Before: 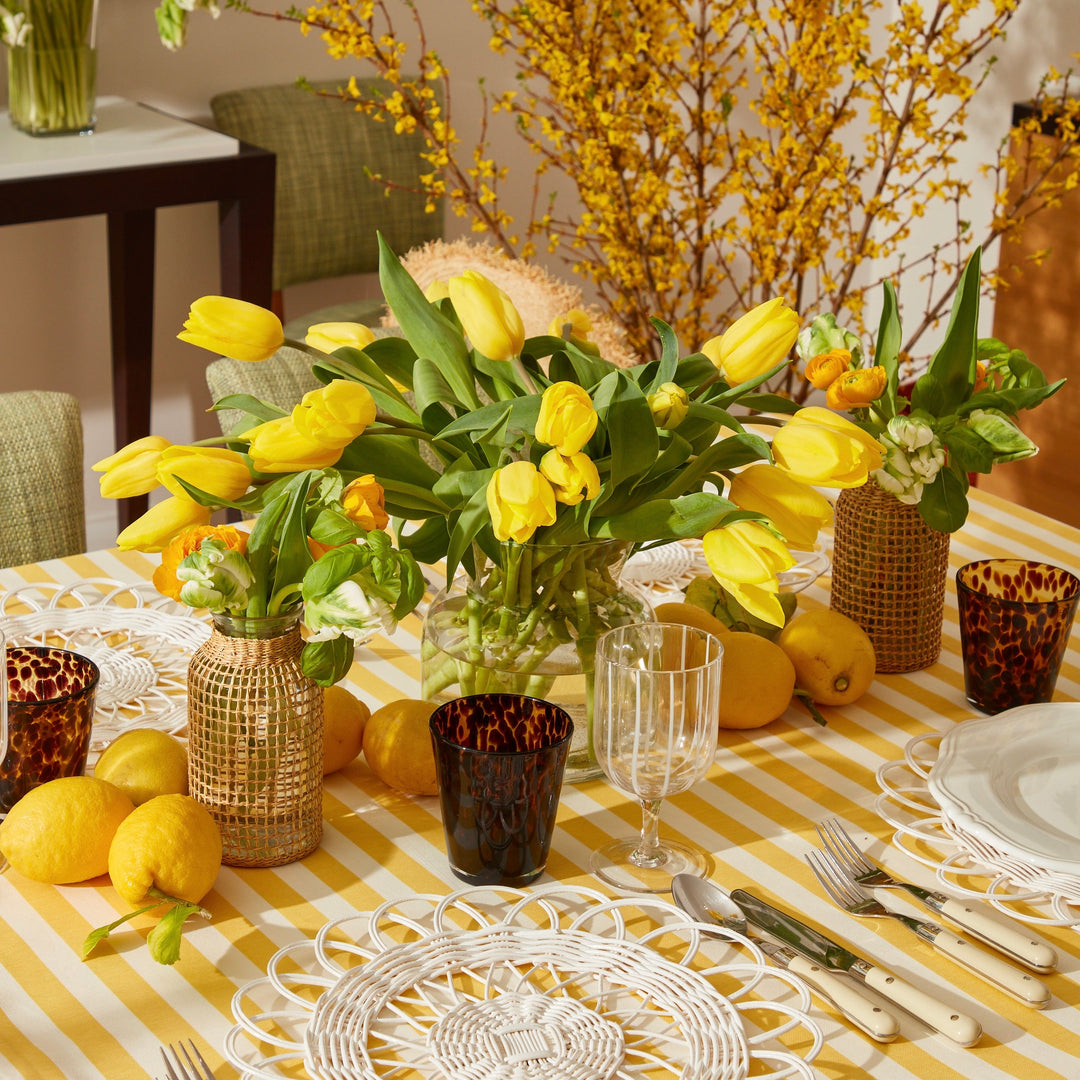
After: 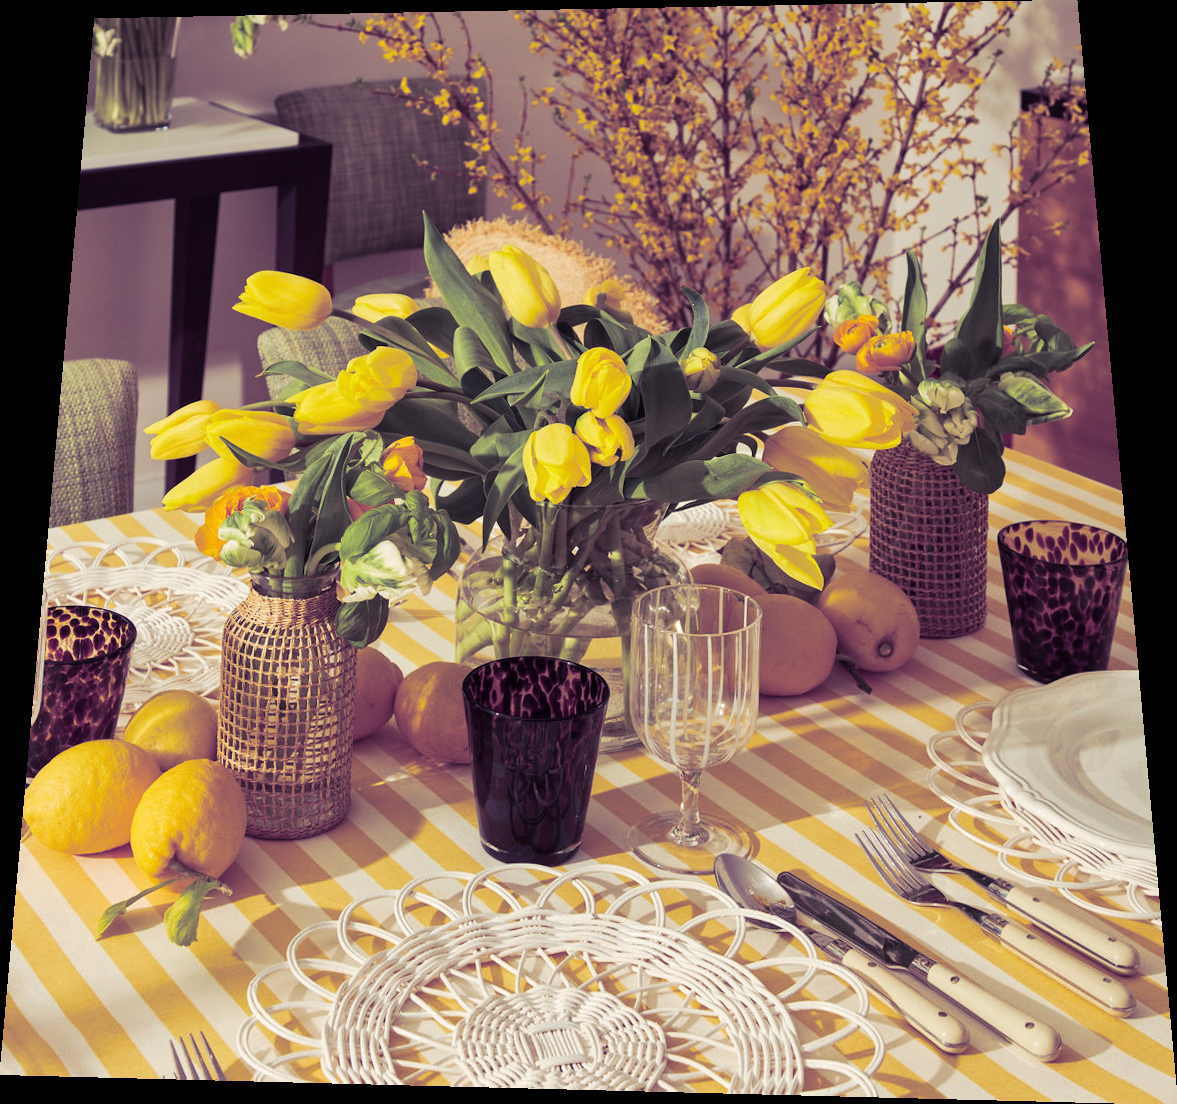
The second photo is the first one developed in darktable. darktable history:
rotate and perspective: rotation 0.128°, lens shift (vertical) -0.181, lens shift (horizontal) -0.044, shear 0.001, automatic cropping off
split-toning: shadows › hue 255.6°, shadows › saturation 0.66, highlights › hue 43.2°, highlights › saturation 0.68, balance -50.1
